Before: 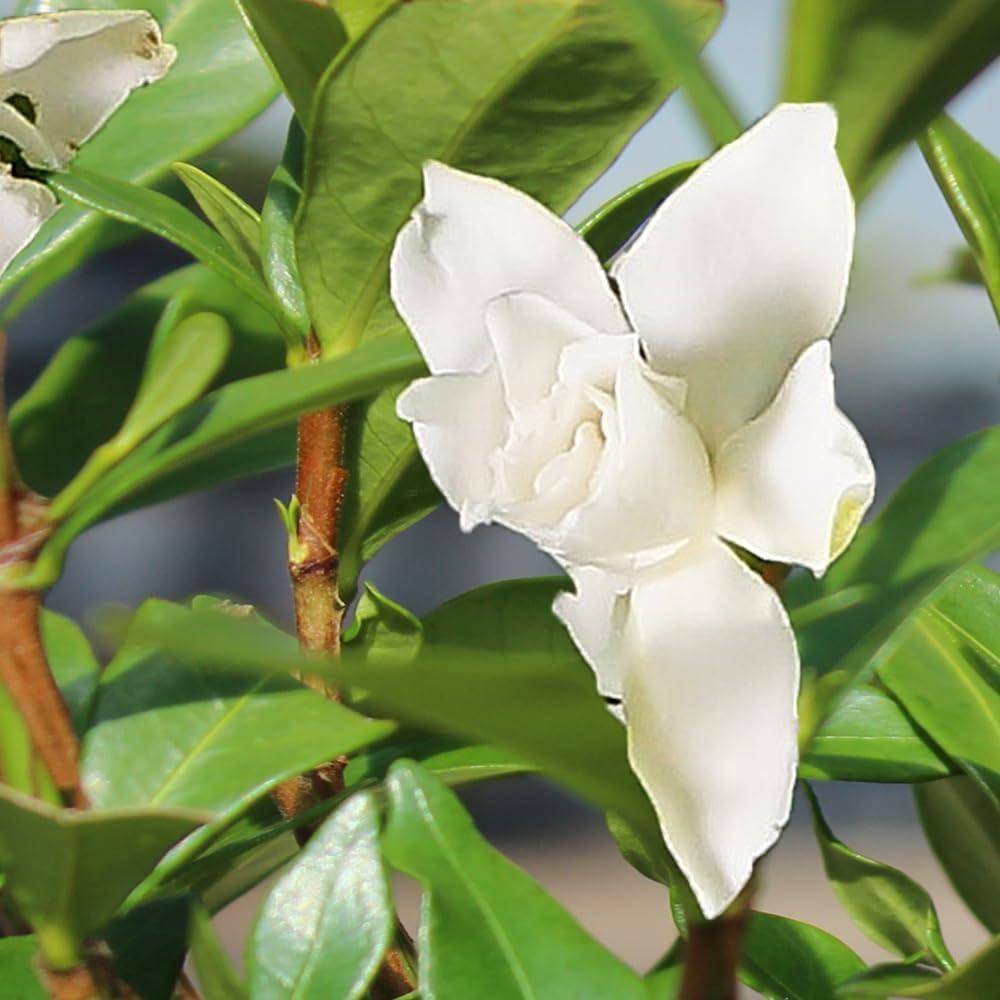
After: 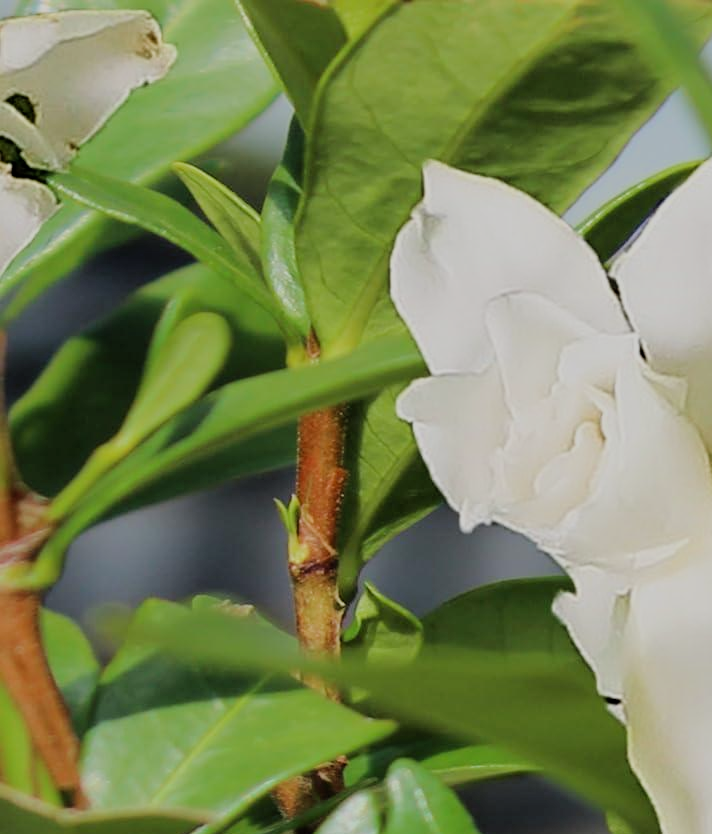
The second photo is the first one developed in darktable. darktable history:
crop: right 28.781%, bottom 16.581%
filmic rgb: black relative exposure -6.97 EV, white relative exposure 5.6 EV, hardness 2.84
